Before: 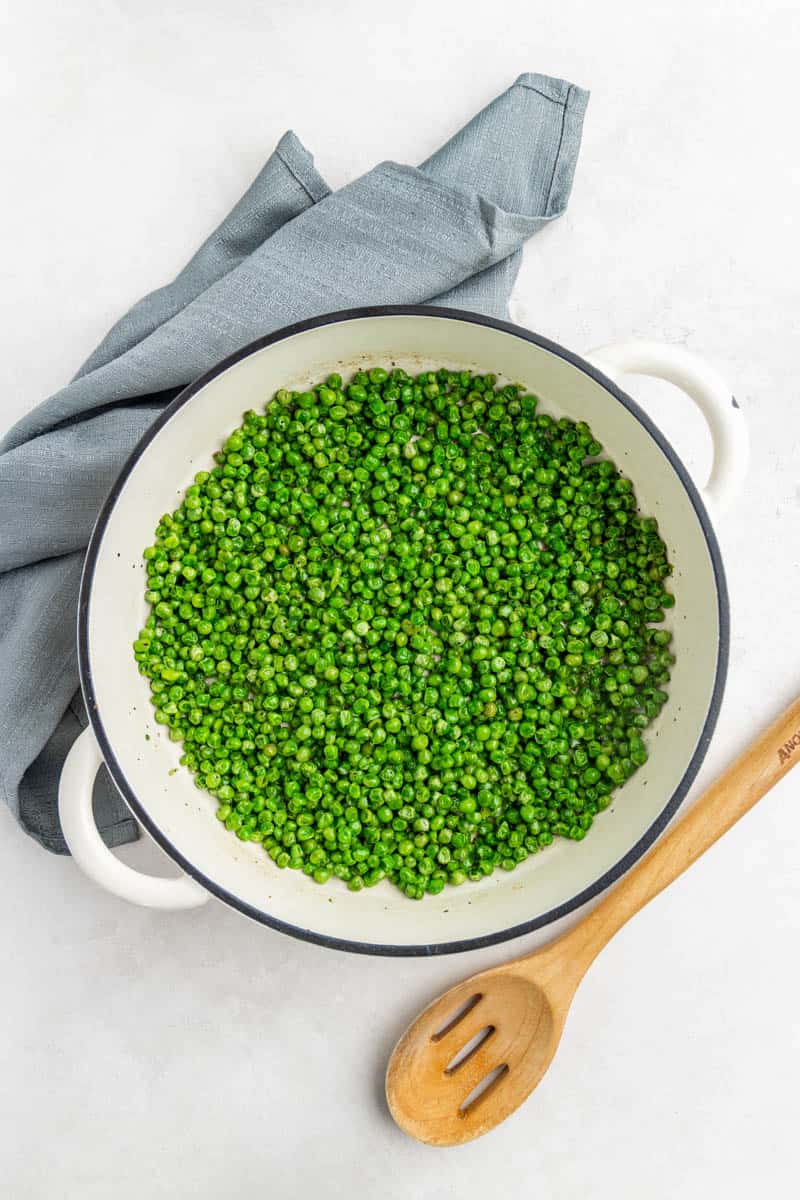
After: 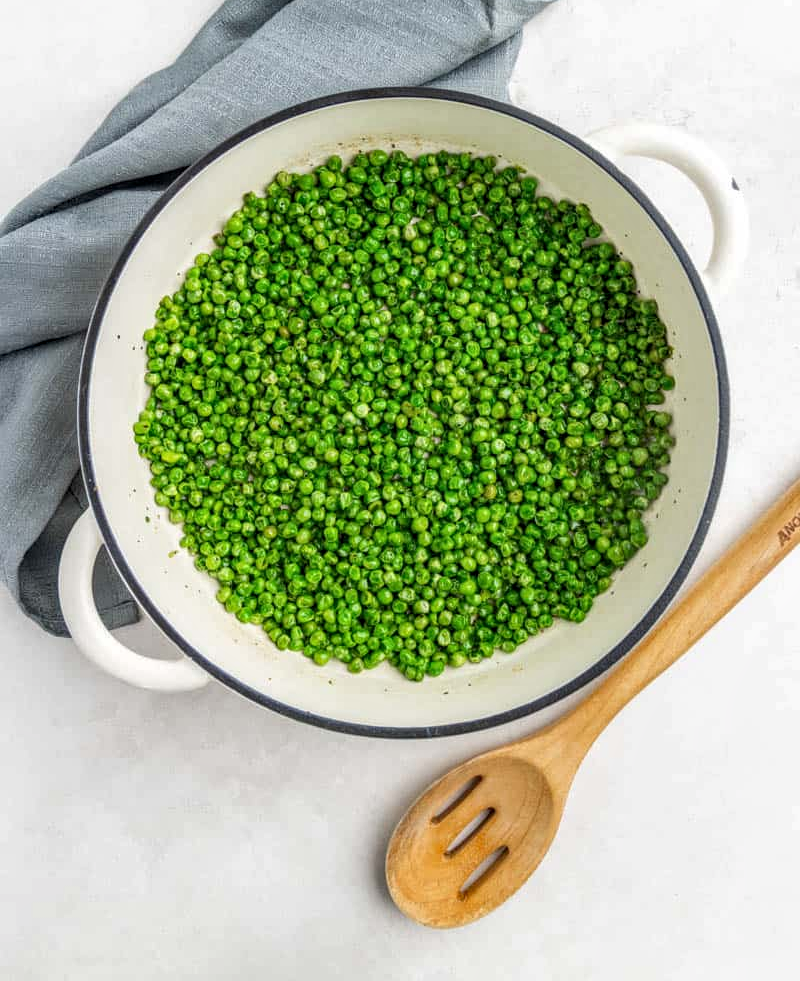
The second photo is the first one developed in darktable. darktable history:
crop and rotate: top 18.181%
local contrast: on, module defaults
